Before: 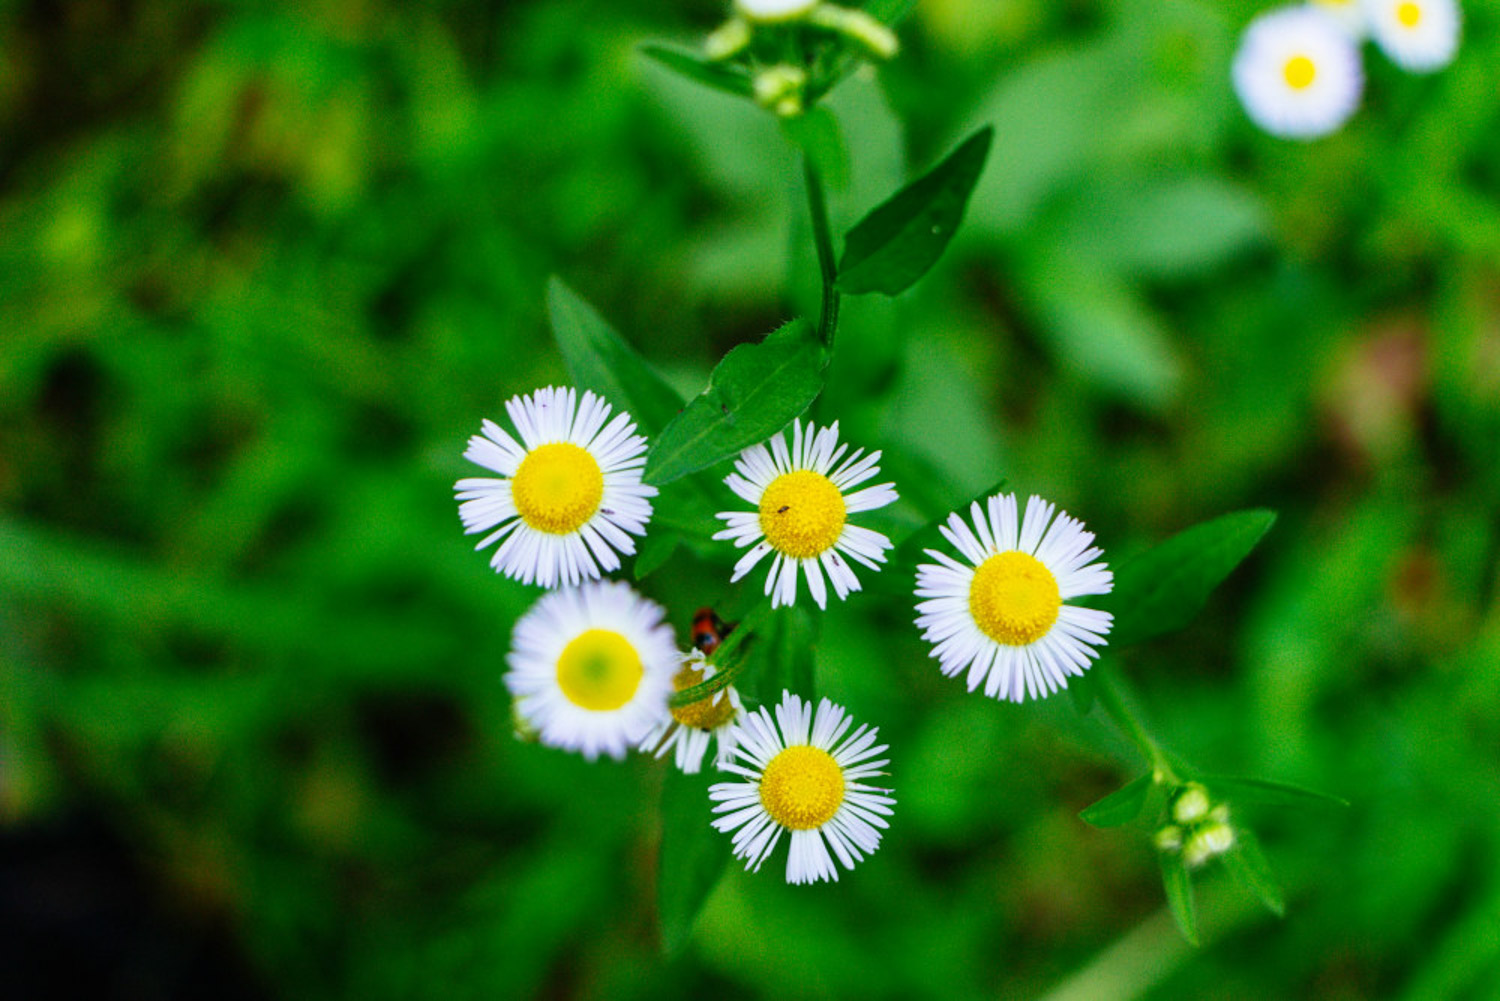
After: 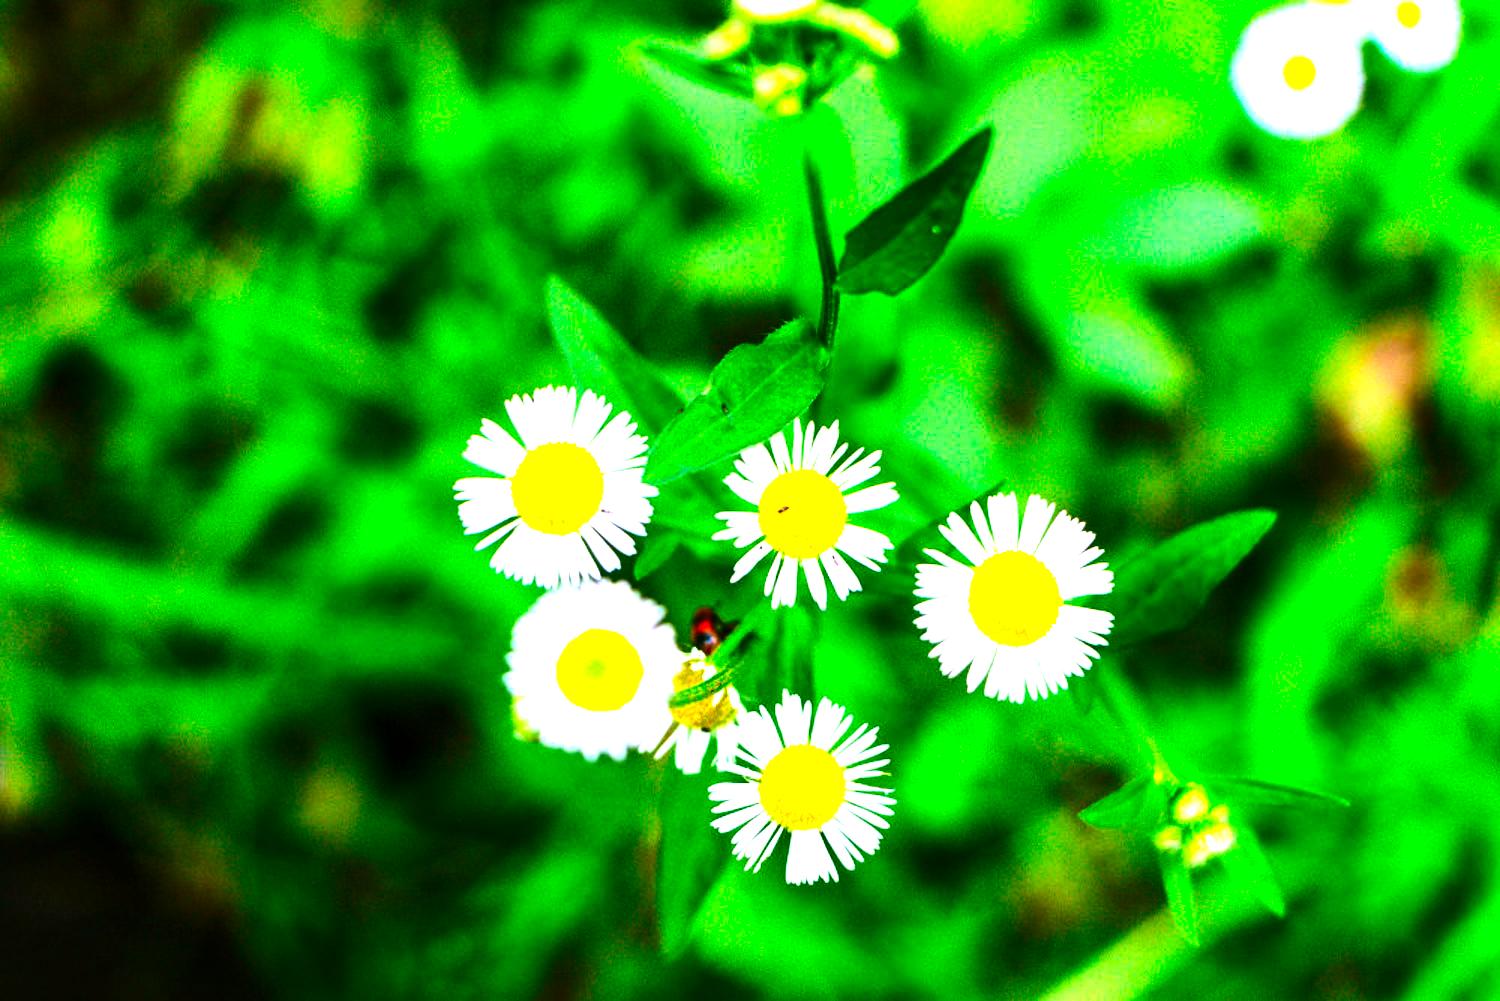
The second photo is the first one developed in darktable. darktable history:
tone equalizer: -8 EV -1.08 EV, -7 EV -1.01 EV, -6 EV -0.867 EV, -5 EV -0.578 EV, -3 EV 0.578 EV, -2 EV 0.867 EV, -1 EV 1.01 EV, +0 EV 1.08 EV, edges refinement/feathering 500, mask exposure compensation -1.57 EV, preserve details no
exposure: exposure 1.061 EV, compensate highlight preservation false
contrast brightness saturation: contrast 0.16, saturation 0.32
color balance: mode lift, gamma, gain (sRGB), lift [1.04, 1, 1, 0.97], gamma [1.01, 1, 1, 0.97], gain [0.96, 1, 1, 0.97]
local contrast: mode bilateral grid, contrast 20, coarseness 50, detail 132%, midtone range 0.2
